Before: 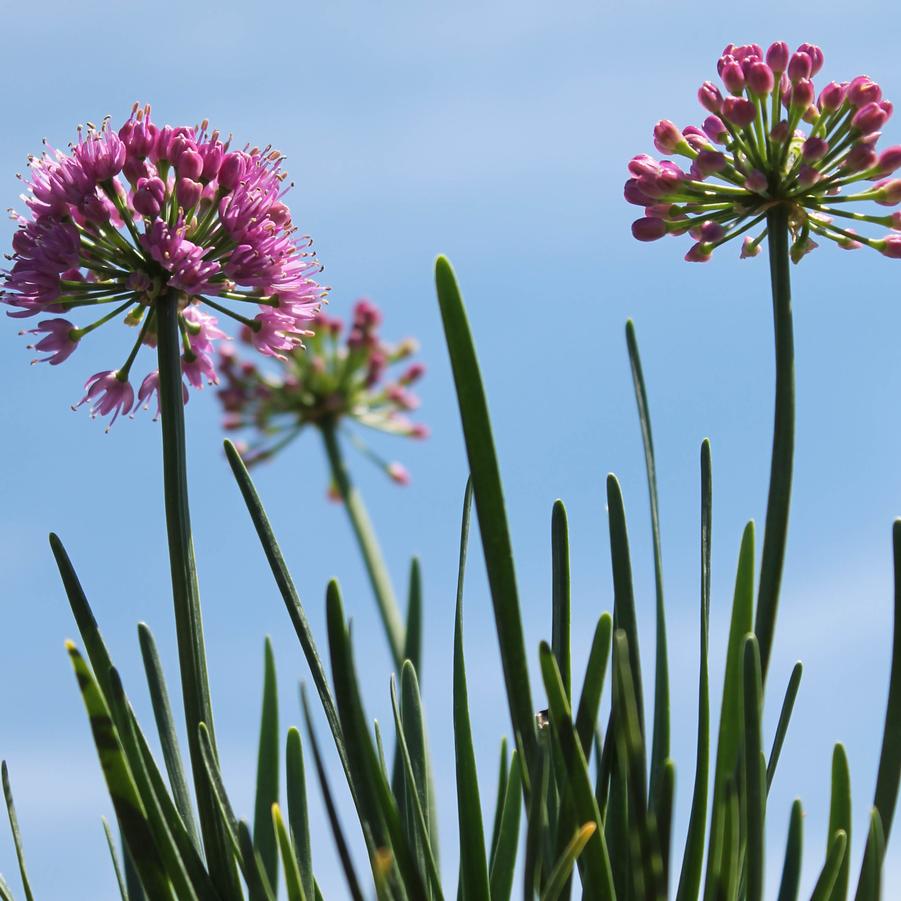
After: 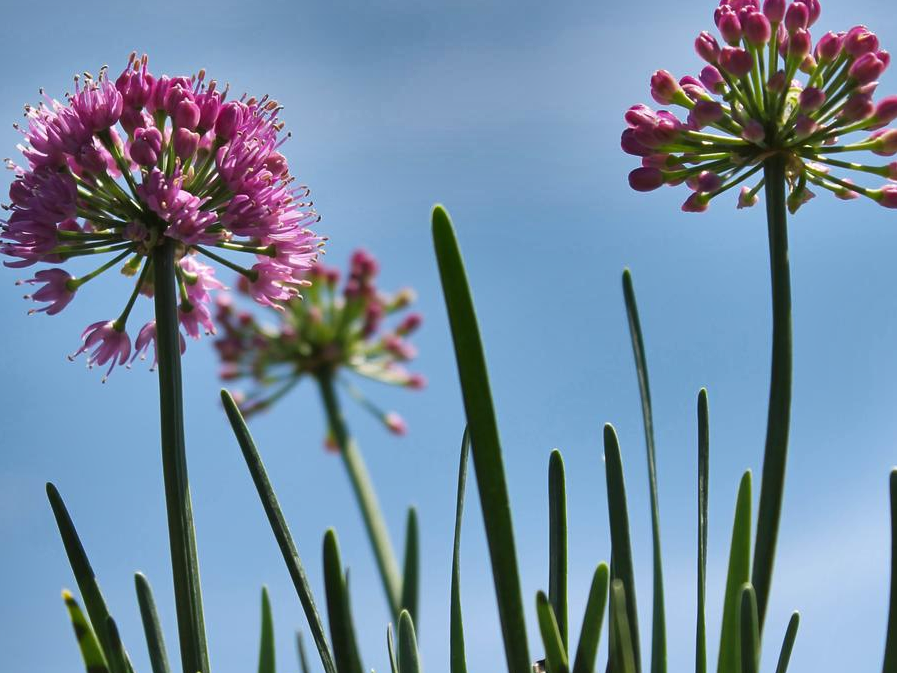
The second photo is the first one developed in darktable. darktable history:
shadows and highlights: shadows 18.46, highlights -83.27, soften with gaussian
crop: left 0.334%, top 5.555%, bottom 19.732%
